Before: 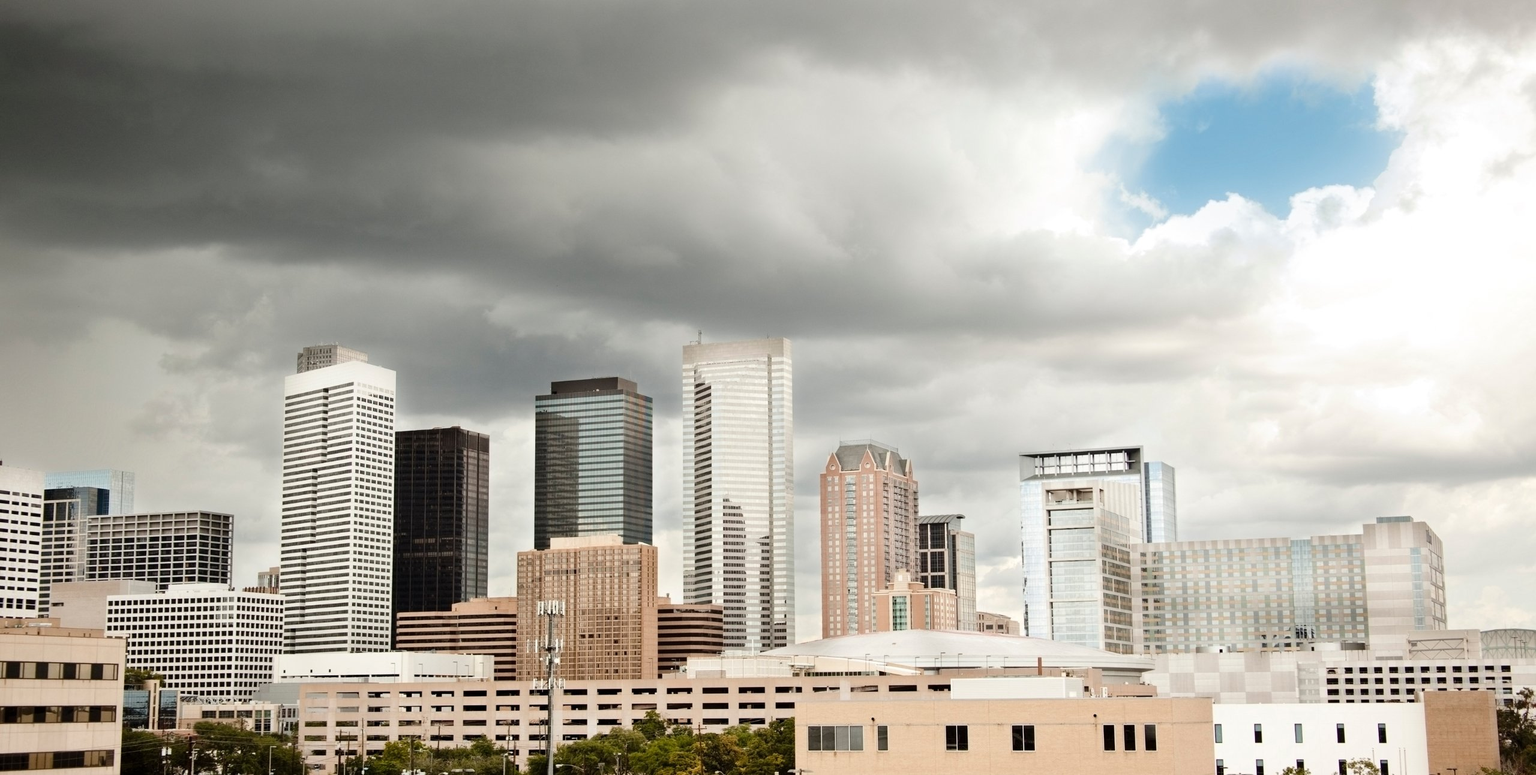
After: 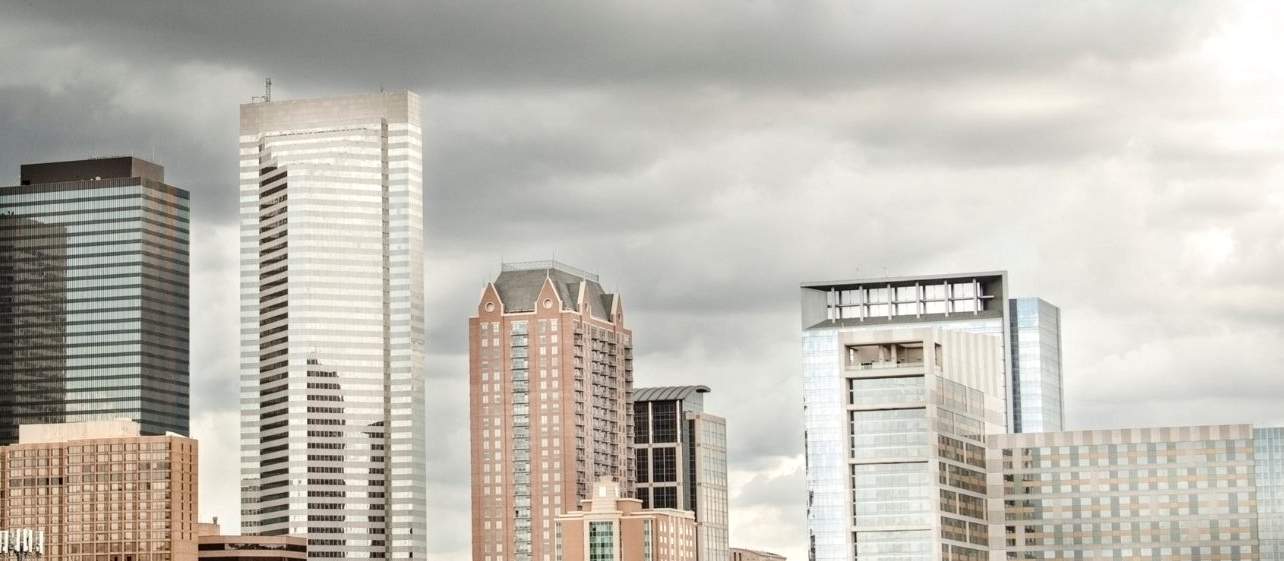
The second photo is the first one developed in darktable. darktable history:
crop: left 35.078%, top 36.586%, right 14.739%, bottom 19.935%
local contrast: on, module defaults
